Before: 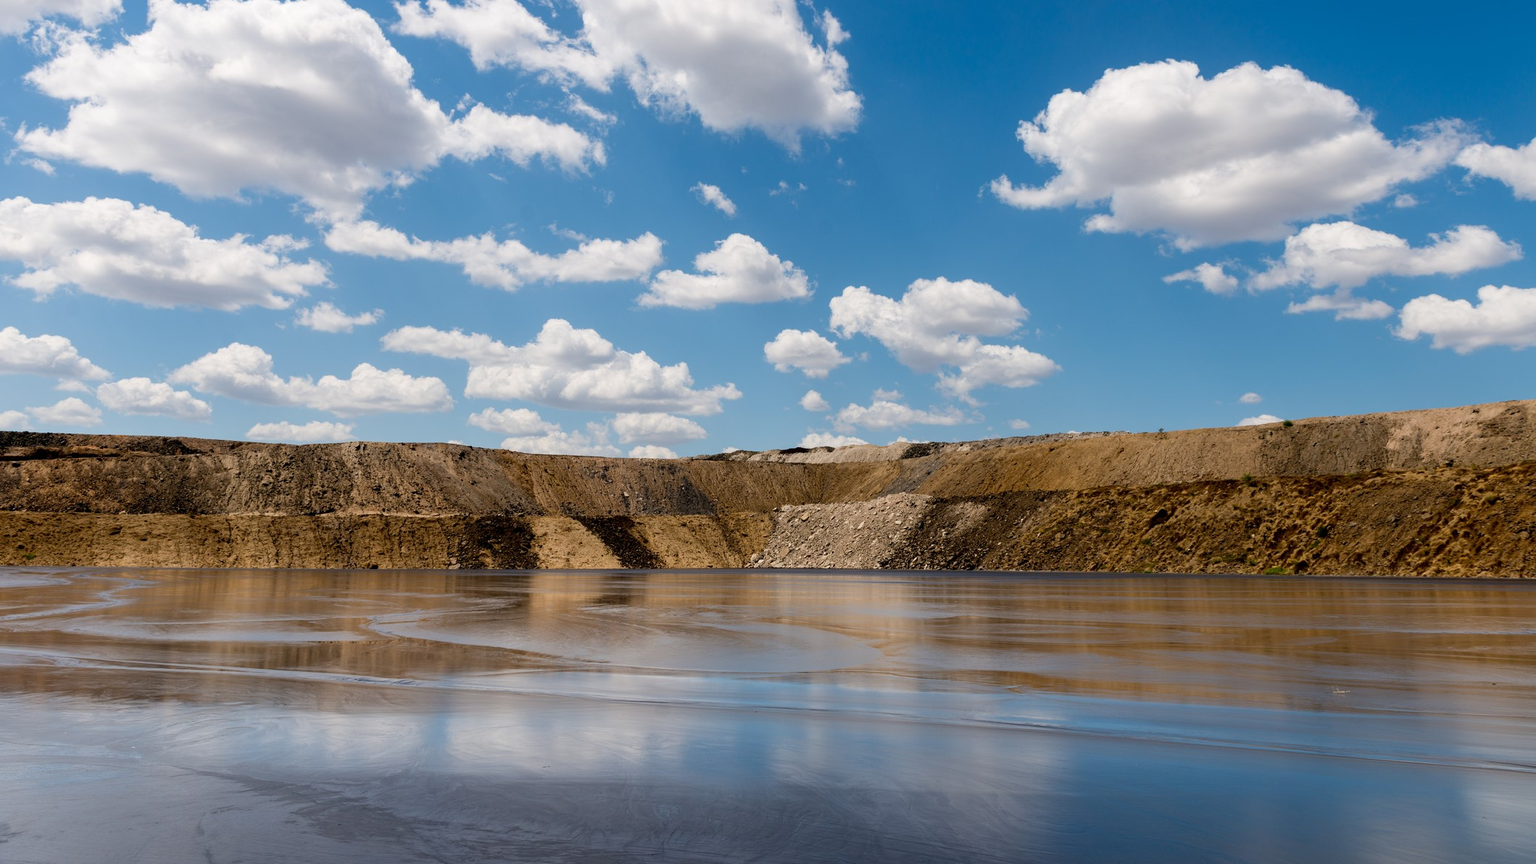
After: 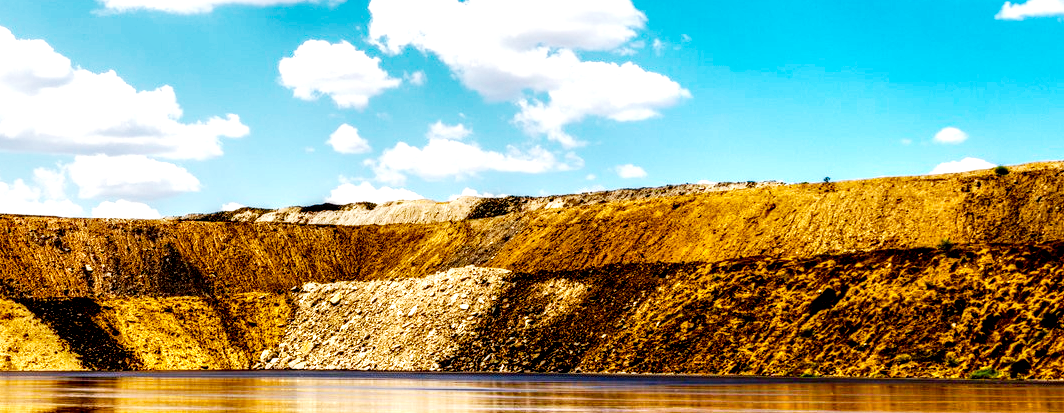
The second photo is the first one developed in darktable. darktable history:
base curve: curves: ch0 [(0, 0) (0.007, 0.004) (0.027, 0.03) (0.046, 0.07) (0.207, 0.54) (0.442, 0.872) (0.673, 0.972) (1, 1)], preserve colors none
local contrast: highlights 20%, detail 197%
crop: left 36.607%, top 34.735%, right 13.146%, bottom 30.611%
color balance rgb: perceptual saturation grading › global saturation 20%, perceptual saturation grading › highlights -25%, perceptual saturation grading › shadows 25%, global vibrance 50%
